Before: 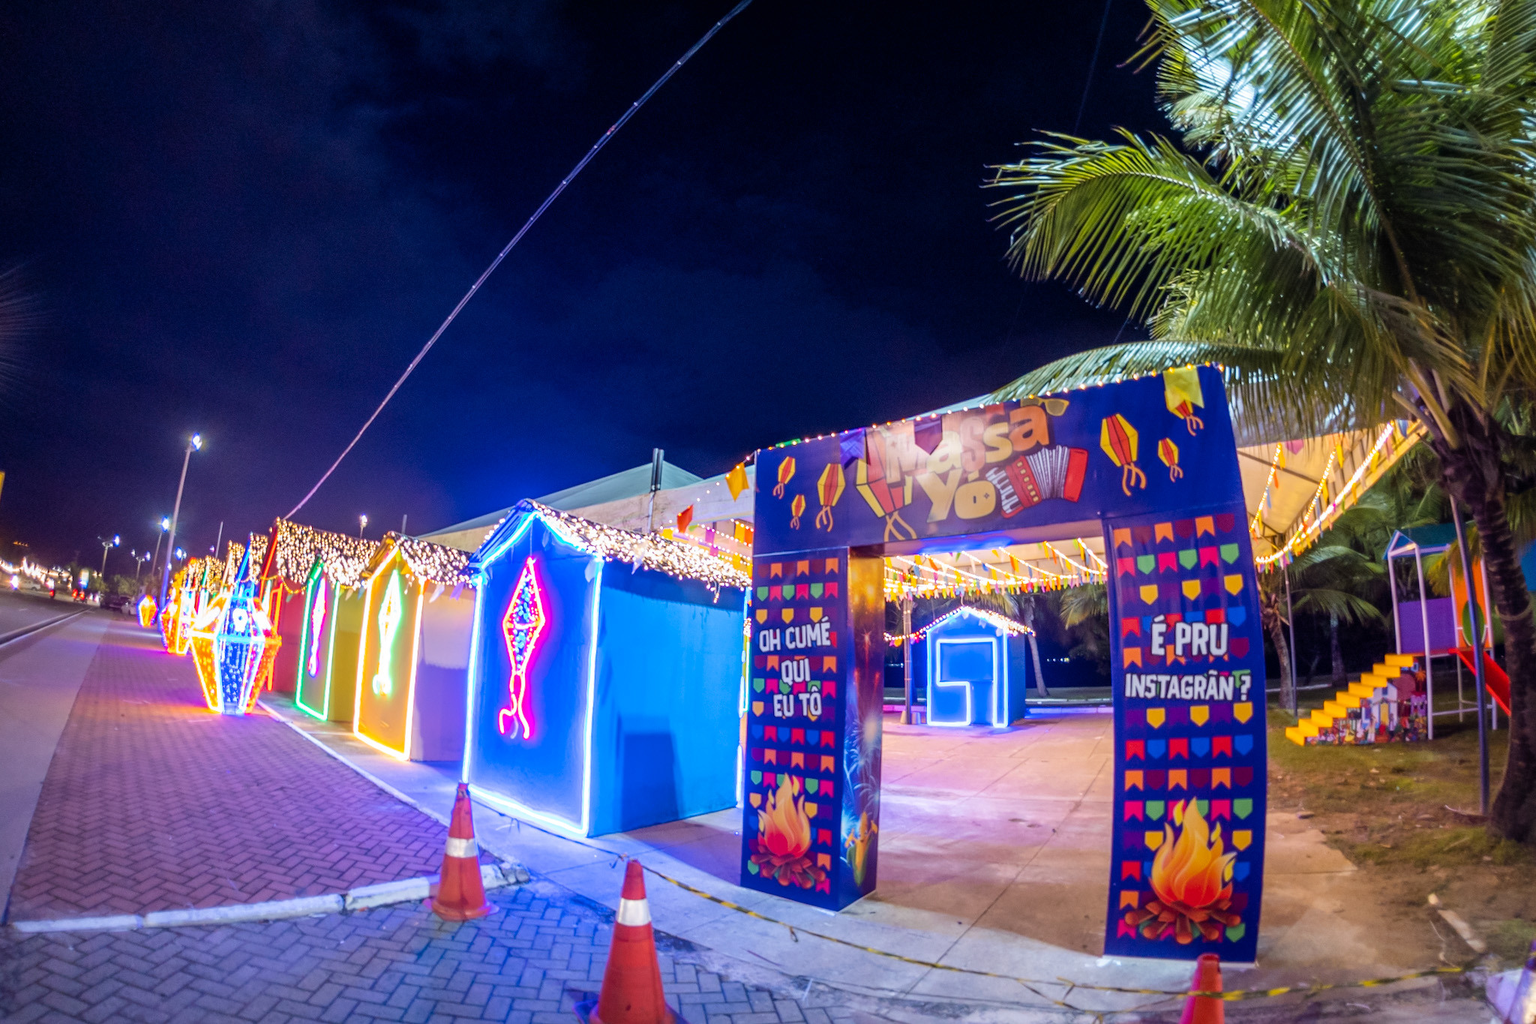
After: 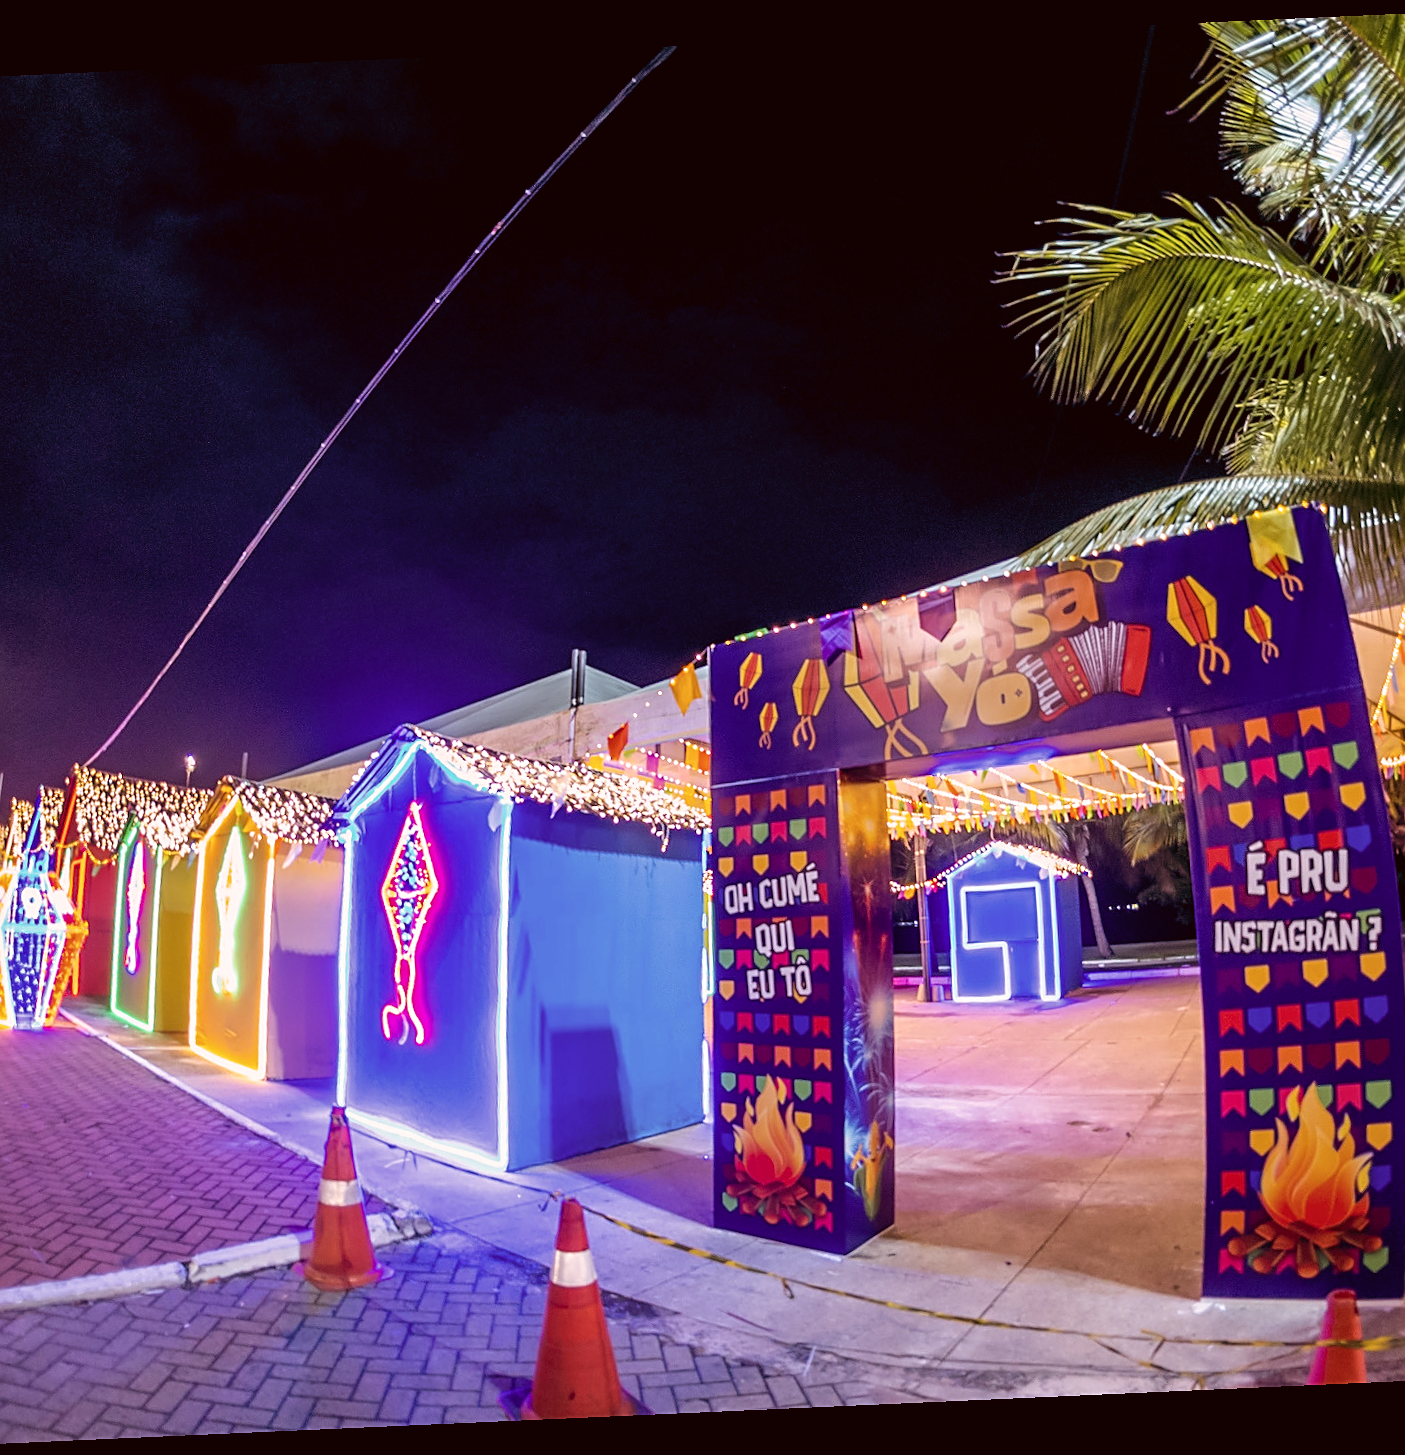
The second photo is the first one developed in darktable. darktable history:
color balance rgb: linear chroma grading › global chroma 15%, perceptual saturation grading › global saturation 30%
crop and rotate: left 15.446%, right 17.836%
sharpen: on, module defaults
color correction: highlights a* 10.21, highlights b* 9.79, shadows a* 8.61, shadows b* 7.88, saturation 0.8
white balance: red 1.004, blue 1.024
color balance: lift [1, 0.994, 1.002, 1.006], gamma [0.957, 1.081, 1.016, 0.919], gain [0.97, 0.972, 1.01, 1.028], input saturation 91.06%, output saturation 79.8%
shadows and highlights: shadows 25, highlights -48, soften with gaussian
rotate and perspective: rotation -2.56°, automatic cropping off
